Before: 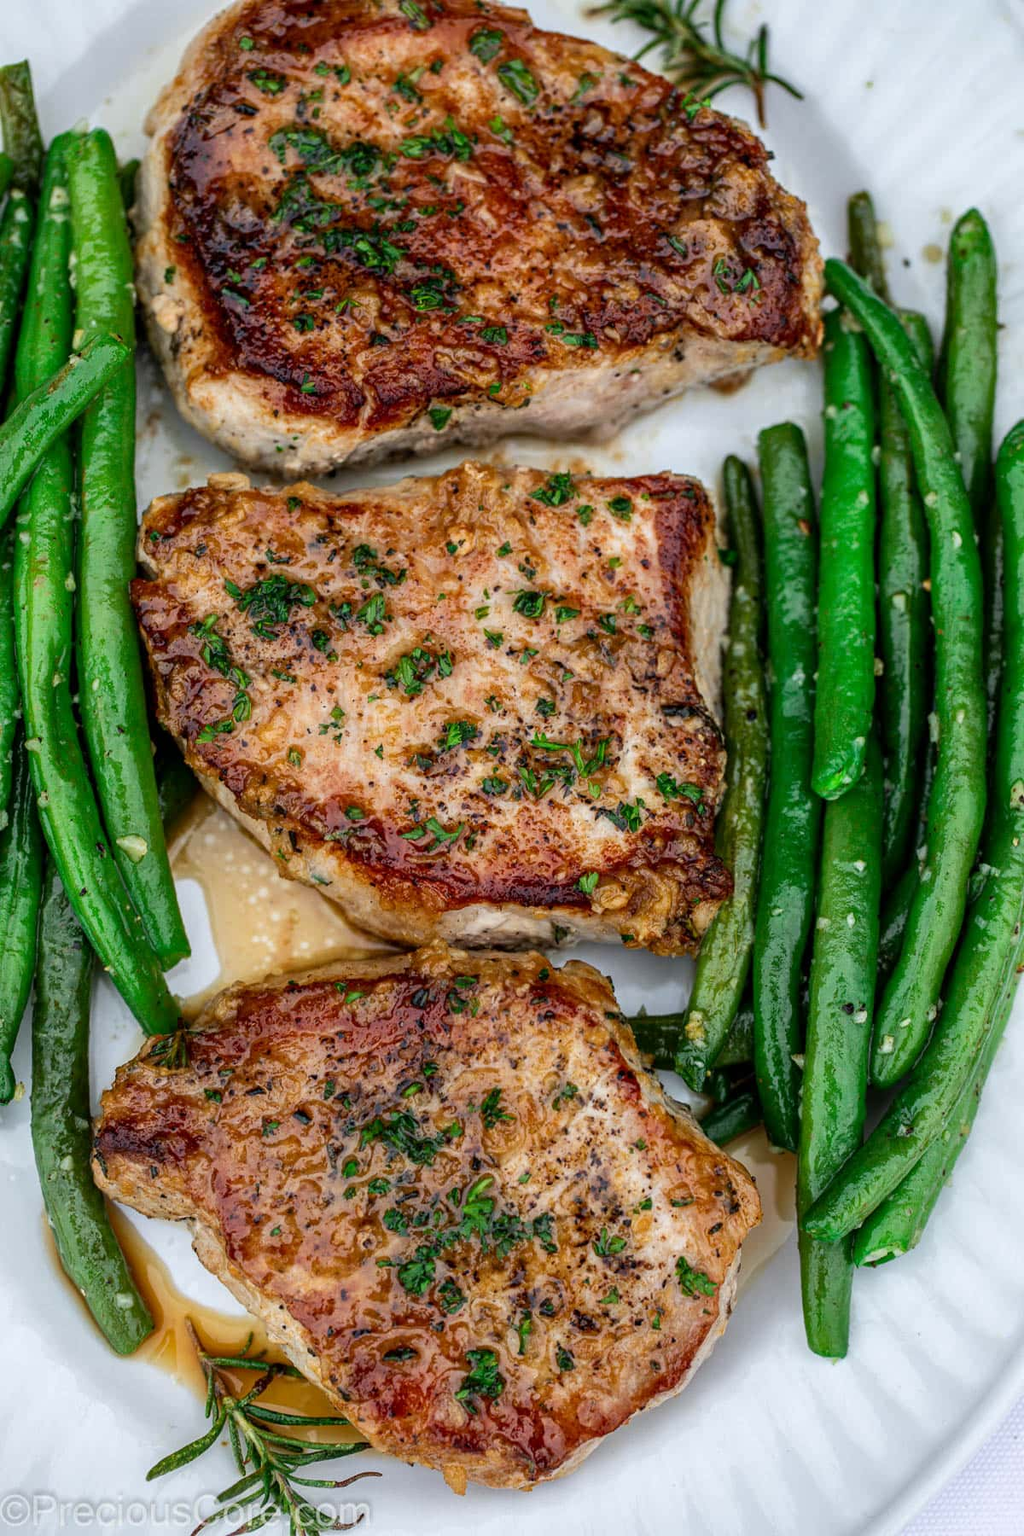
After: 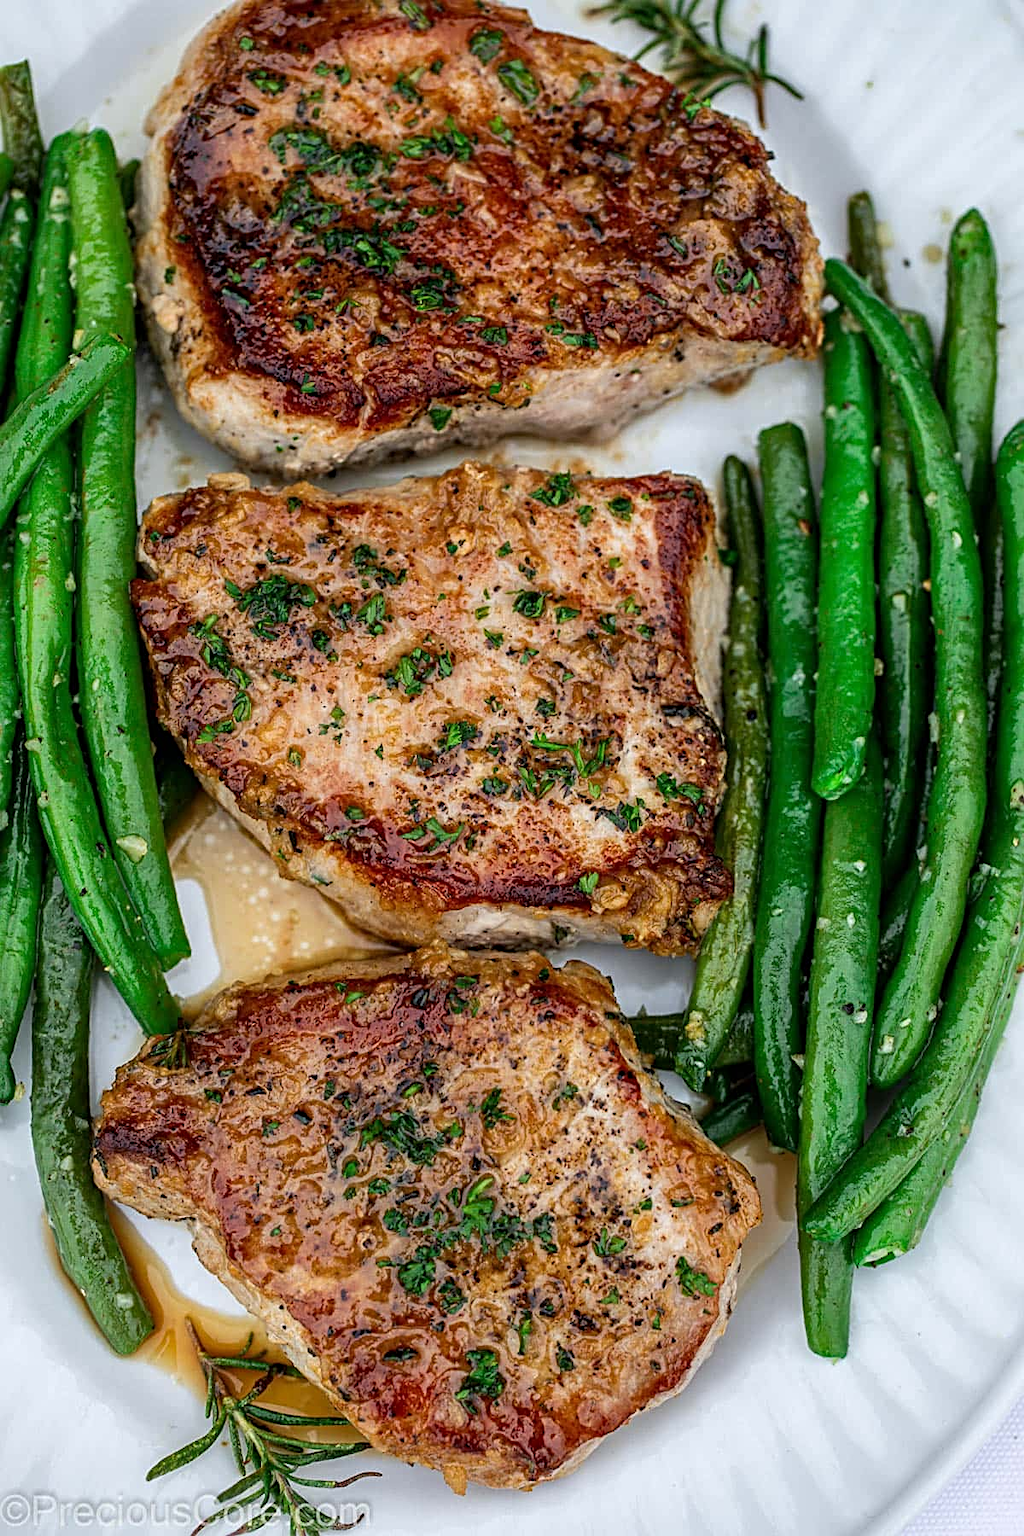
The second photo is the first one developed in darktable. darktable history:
sharpen: radius 2.727
